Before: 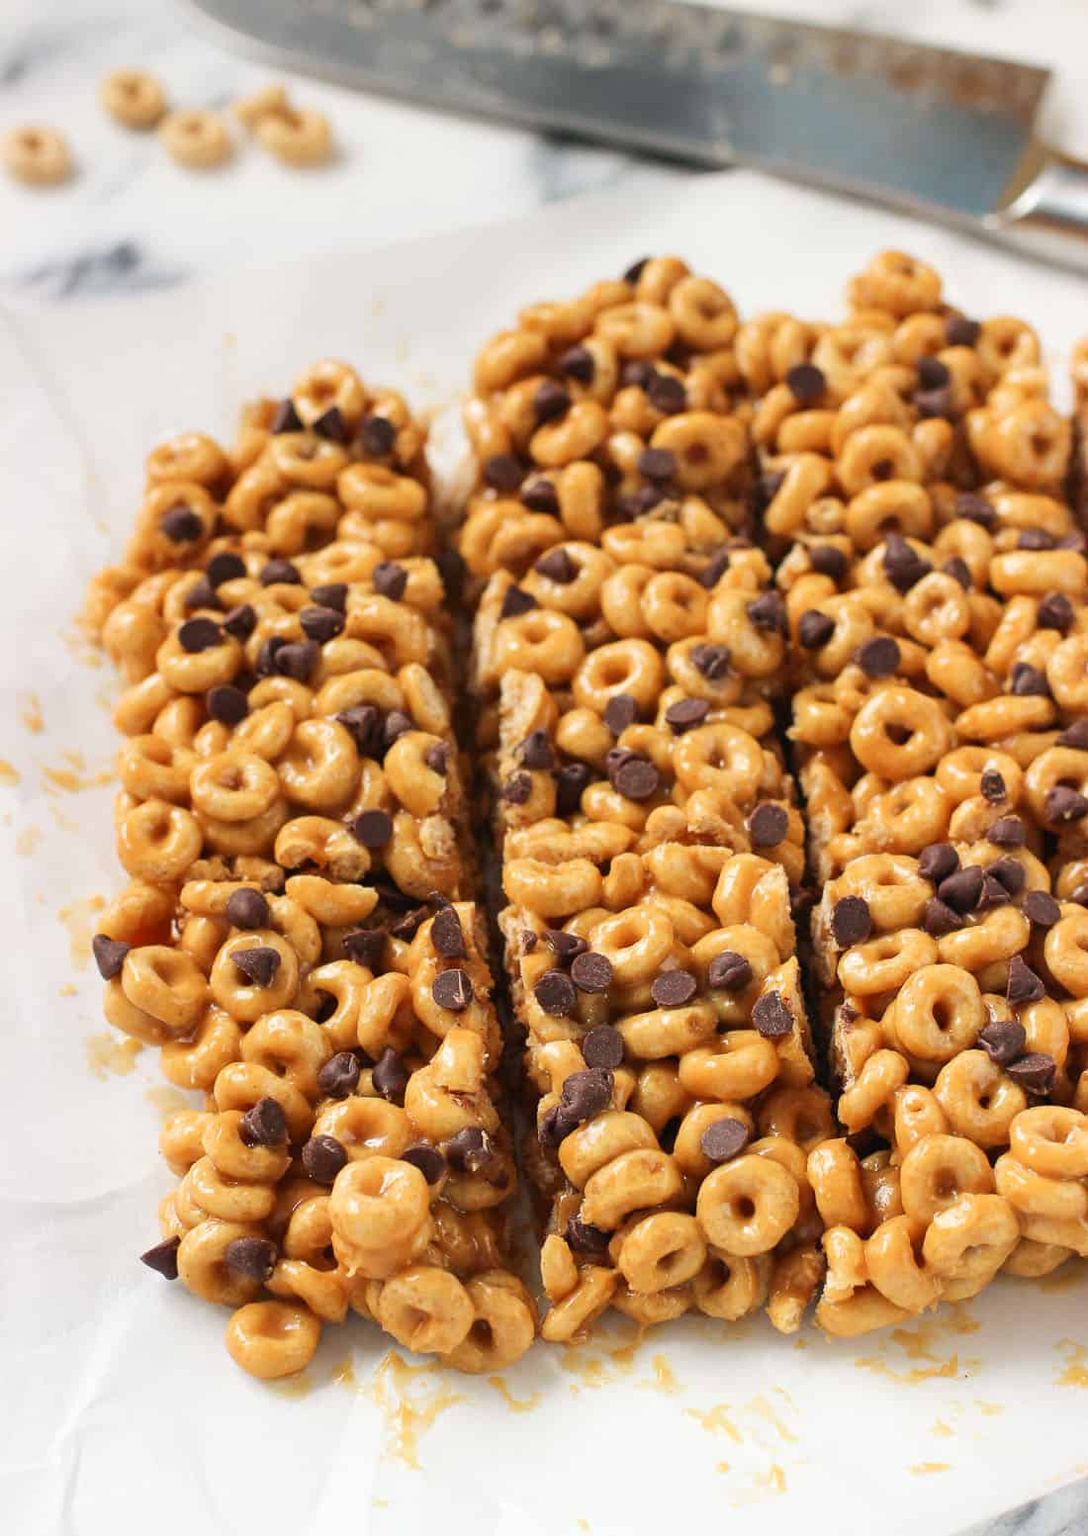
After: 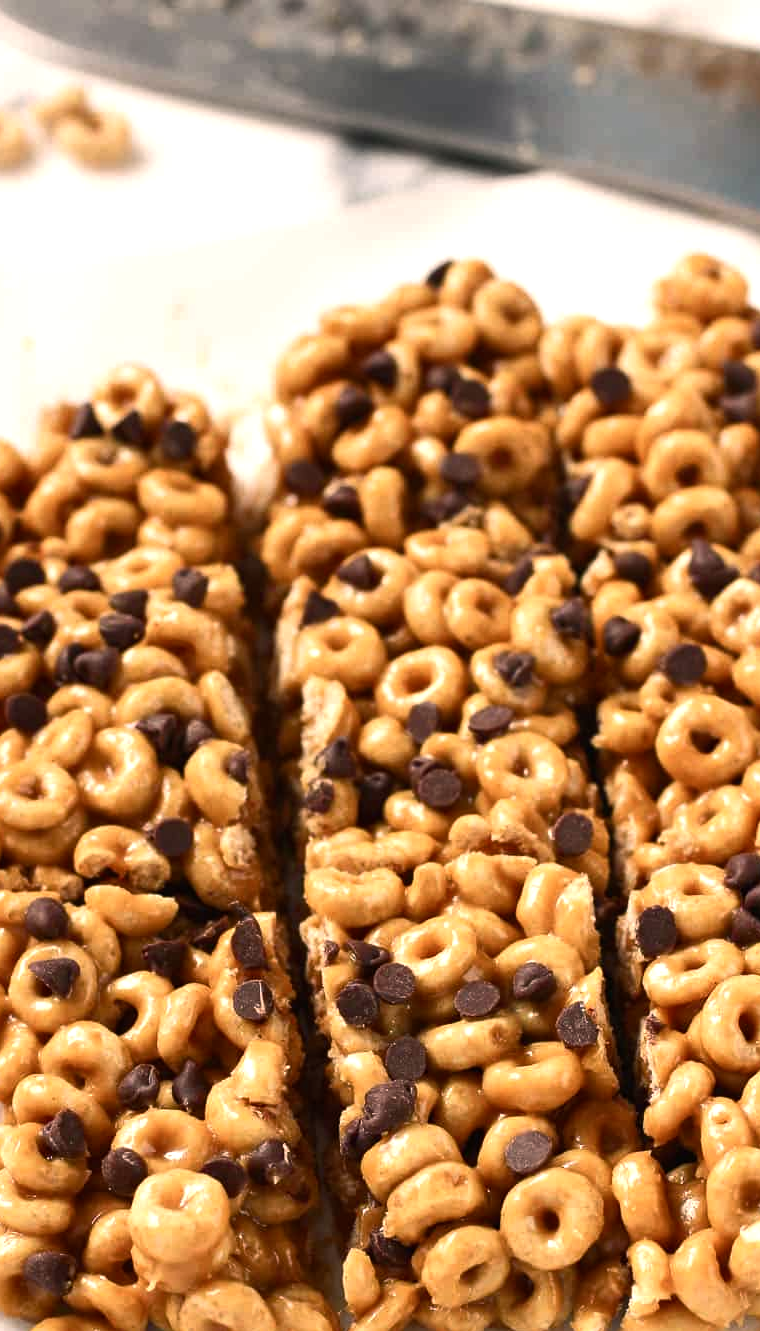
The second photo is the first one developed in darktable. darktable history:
crop: left 18.632%, right 12.208%, bottom 14.282%
color balance rgb: highlights gain › chroma 3.068%, highlights gain › hue 54.27°, linear chroma grading › global chroma -15.938%, perceptual saturation grading › global saturation 20%, perceptual saturation grading › highlights -24.945%, perceptual saturation grading › shadows 24.862%, perceptual brilliance grading › highlights 14.56%, perceptual brilliance grading › mid-tones -5.822%, perceptual brilliance grading › shadows -26.435%
